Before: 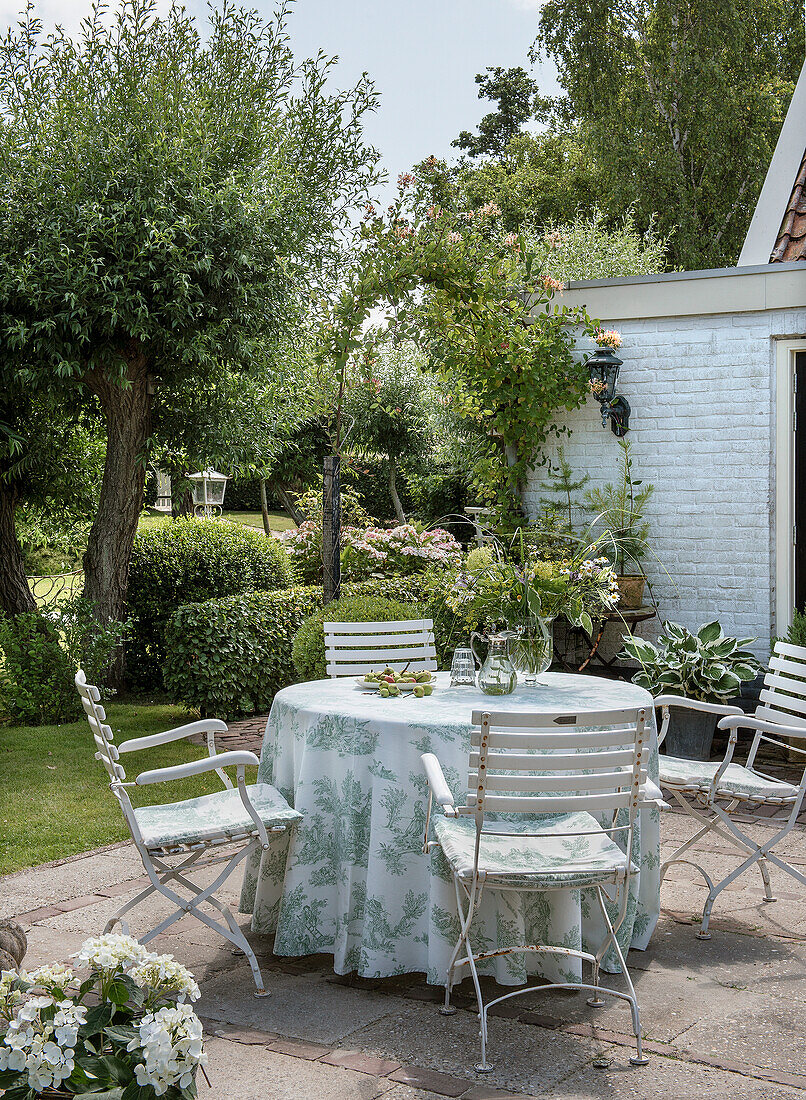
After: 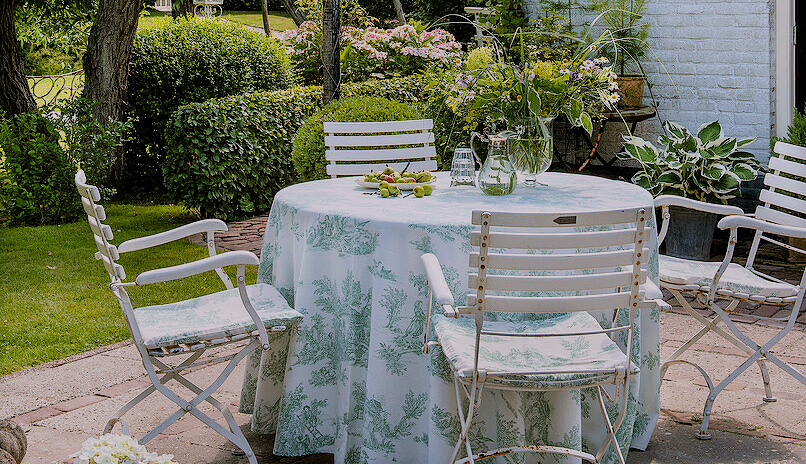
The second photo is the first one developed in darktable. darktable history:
filmic rgb: black relative exposure -7.65 EV, white relative exposure 4.56 EV, hardness 3.61
color balance rgb: highlights gain › chroma 1.53%, highlights gain › hue 306.28°, perceptual saturation grading › global saturation 30.757%, global vibrance 20%
crop: top 45.481%, bottom 12.295%
